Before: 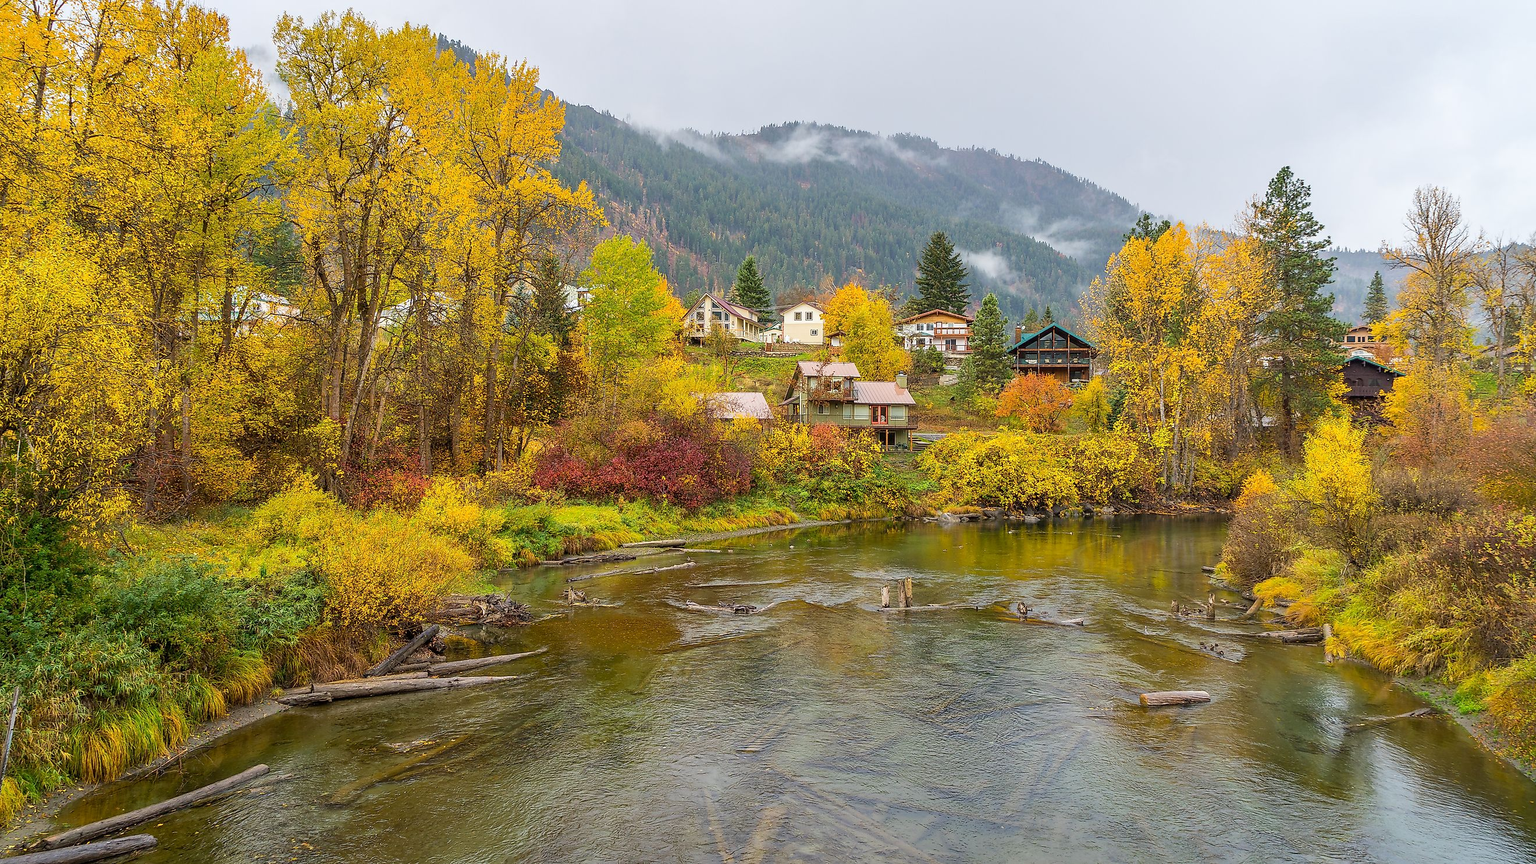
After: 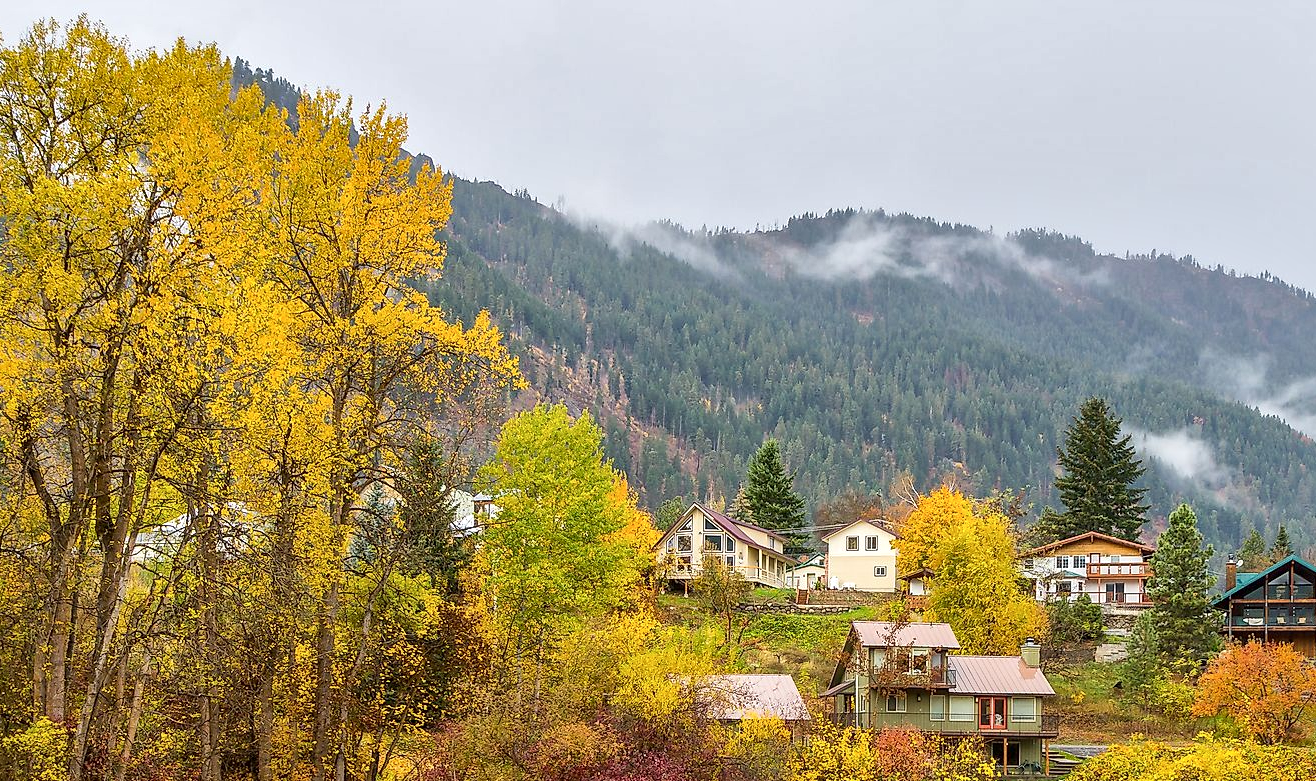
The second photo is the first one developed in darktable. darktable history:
crop: left 19.667%, right 30.461%, bottom 46.973%
local contrast: mode bilateral grid, contrast 20, coarseness 49, detail 150%, midtone range 0.2
